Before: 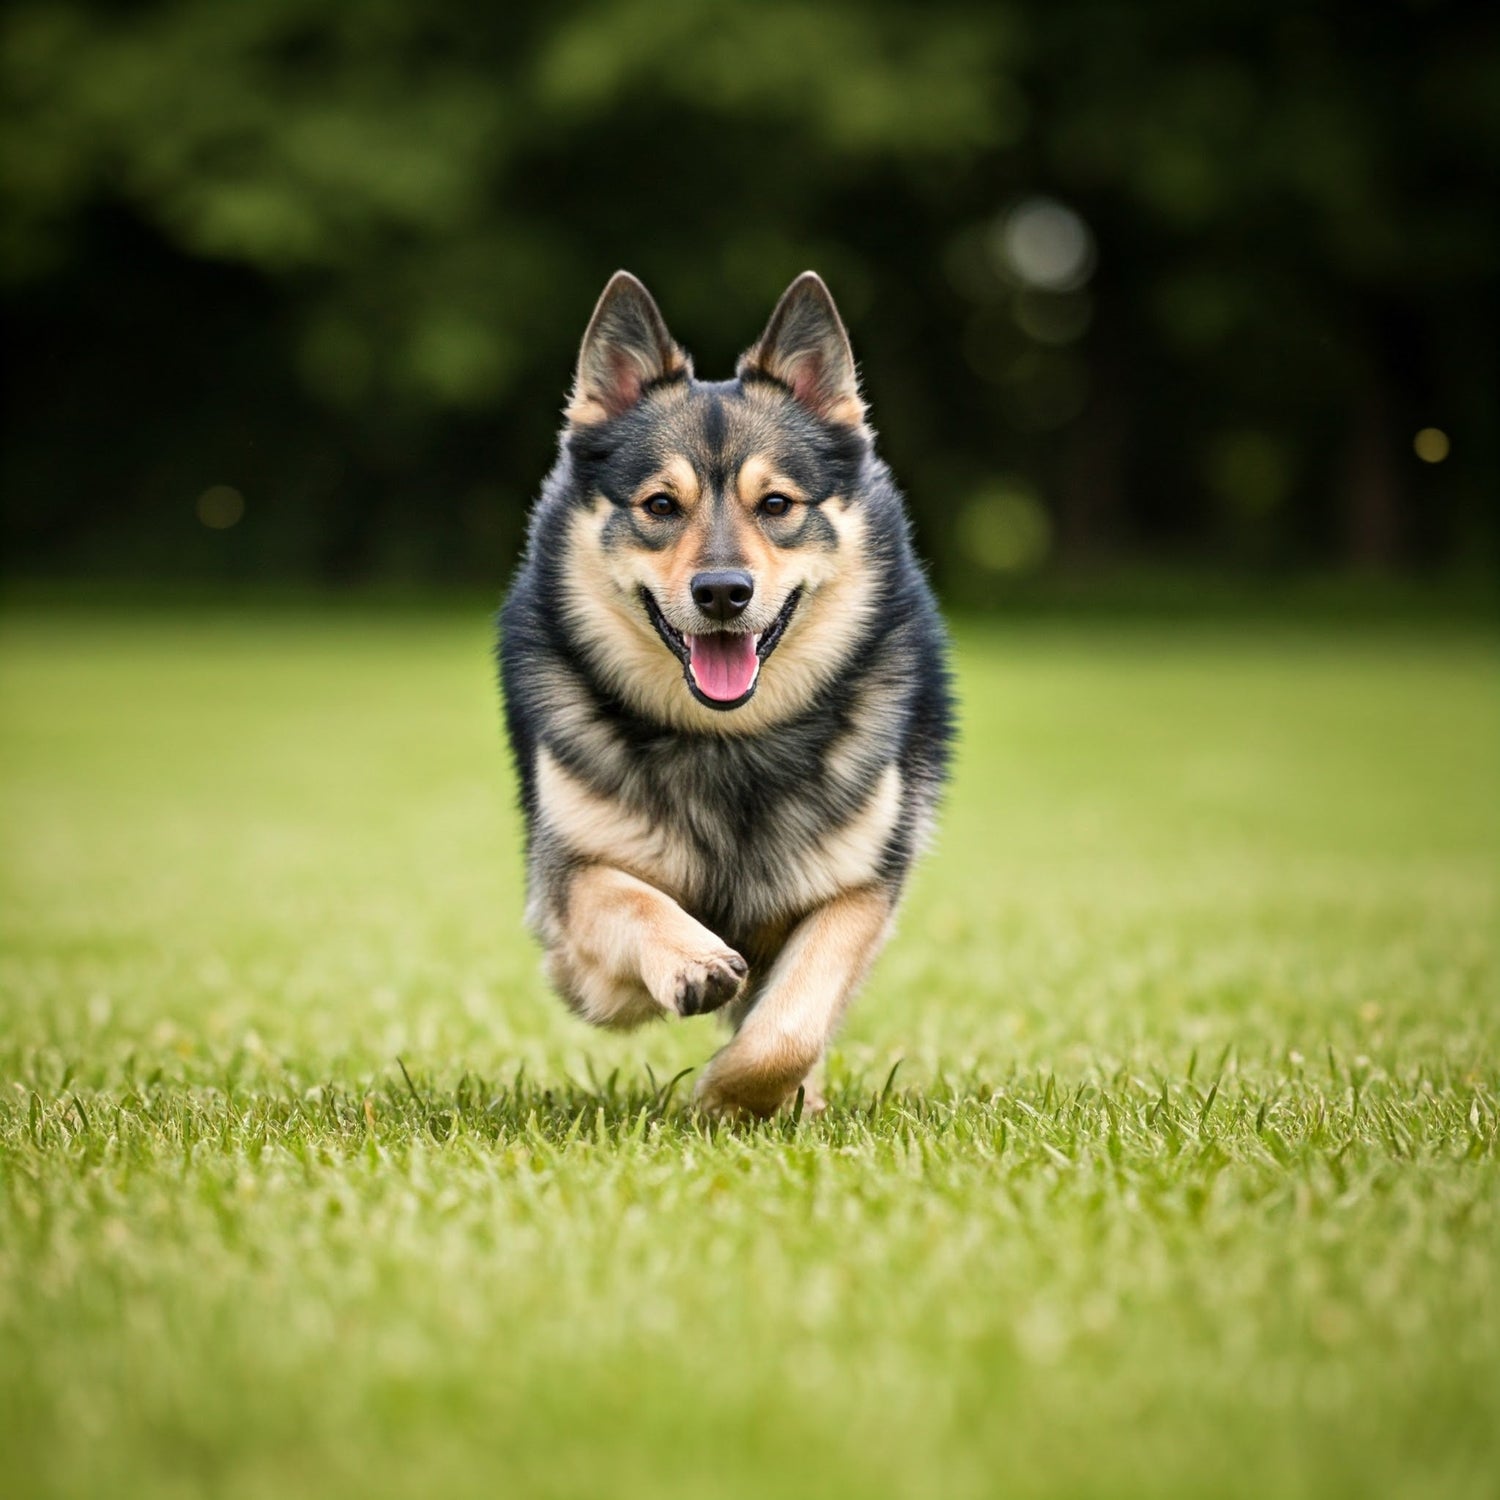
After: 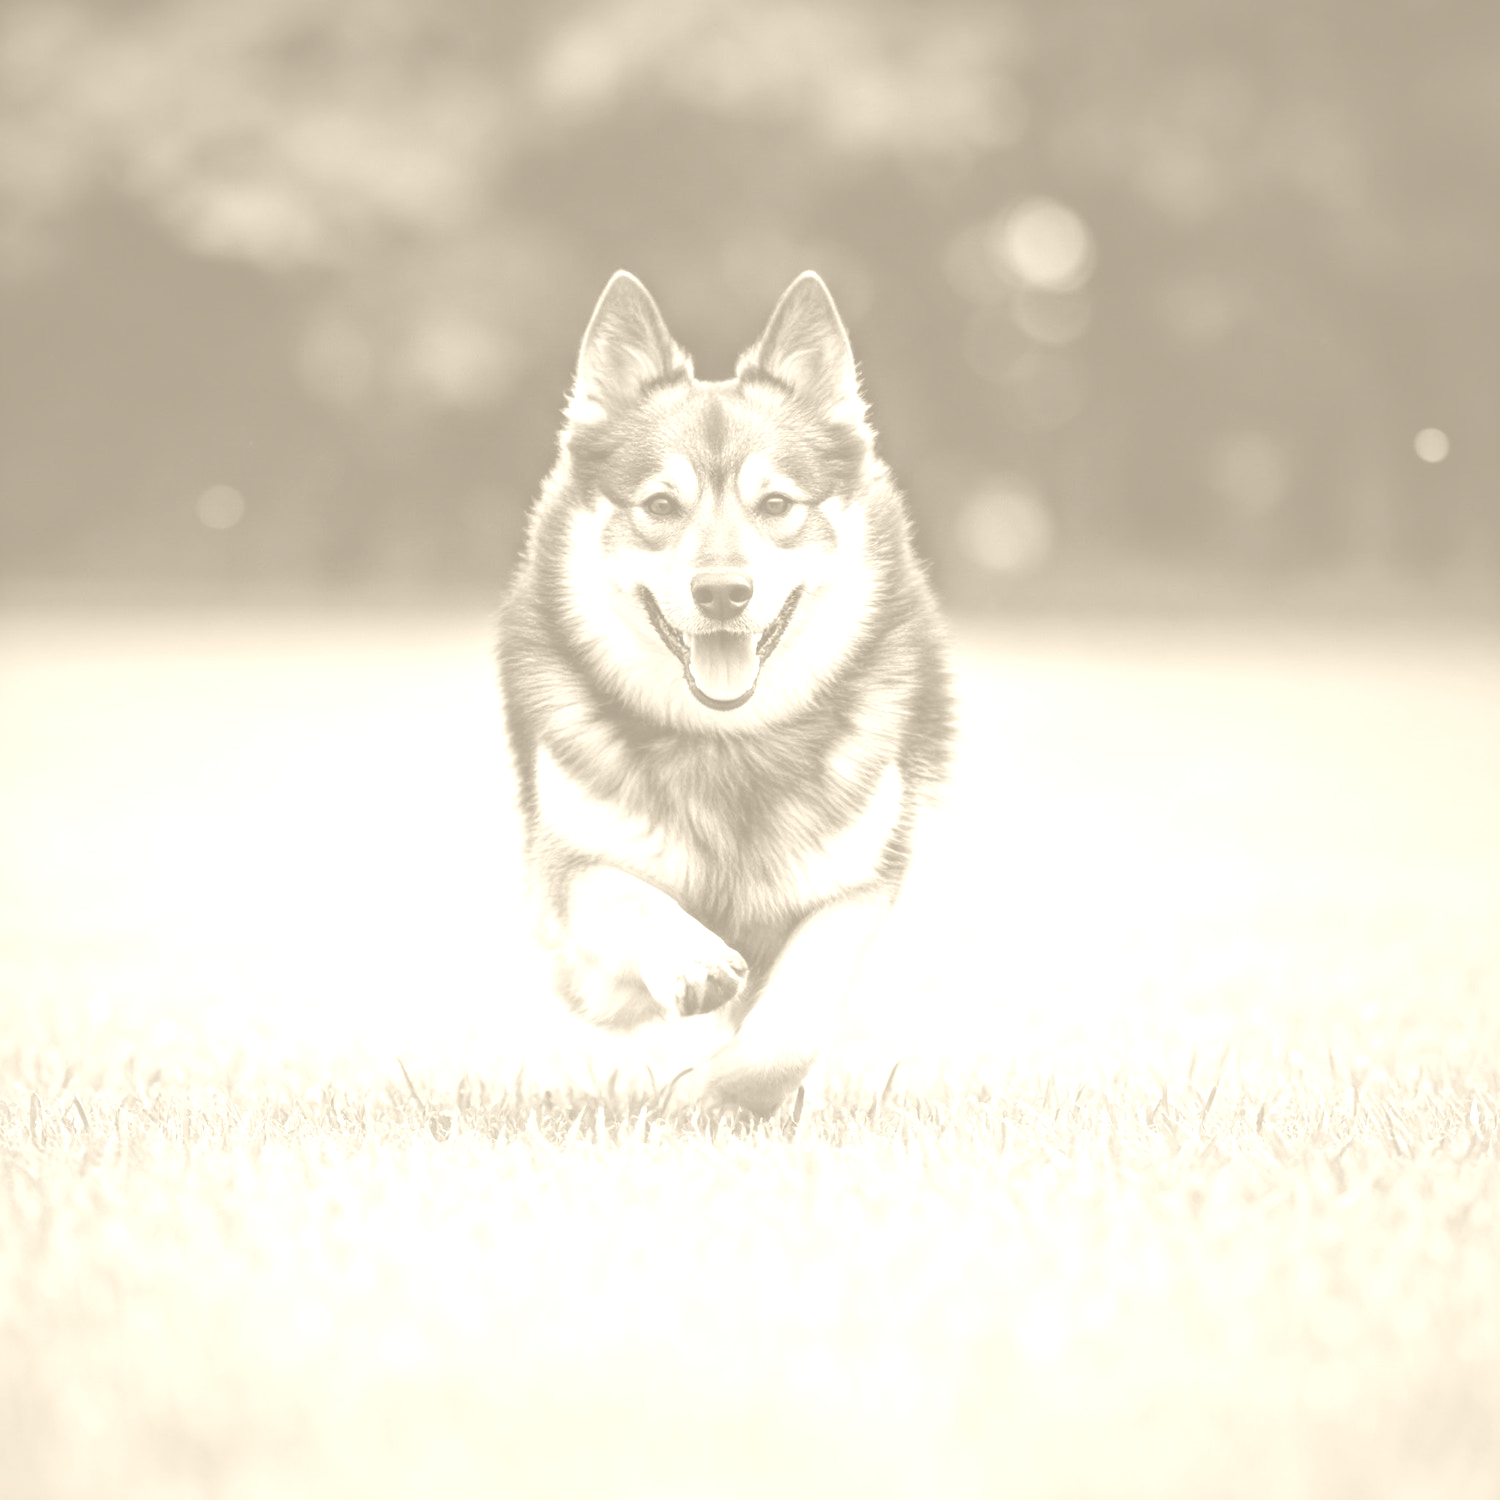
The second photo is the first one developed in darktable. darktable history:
colorize: hue 36°, saturation 71%, lightness 80.79%
tone equalizer: on, module defaults
